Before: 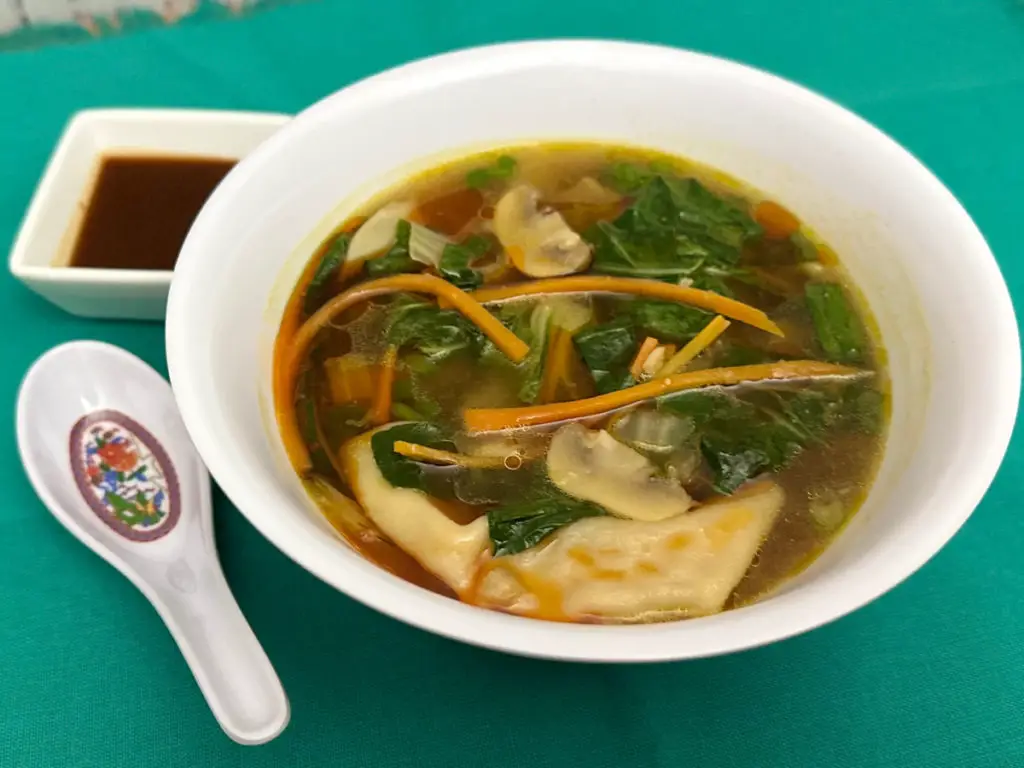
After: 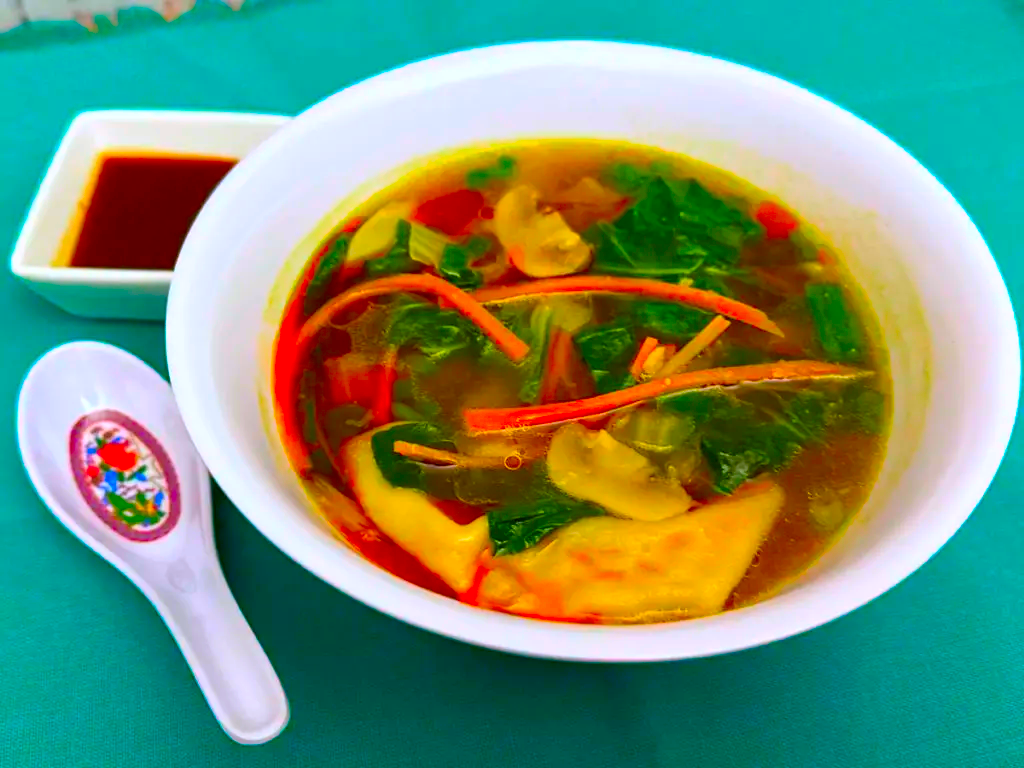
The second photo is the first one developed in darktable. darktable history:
color calibration: illuminant as shot in camera, x 0.358, y 0.373, temperature 4628.91 K
color correction: saturation 3
